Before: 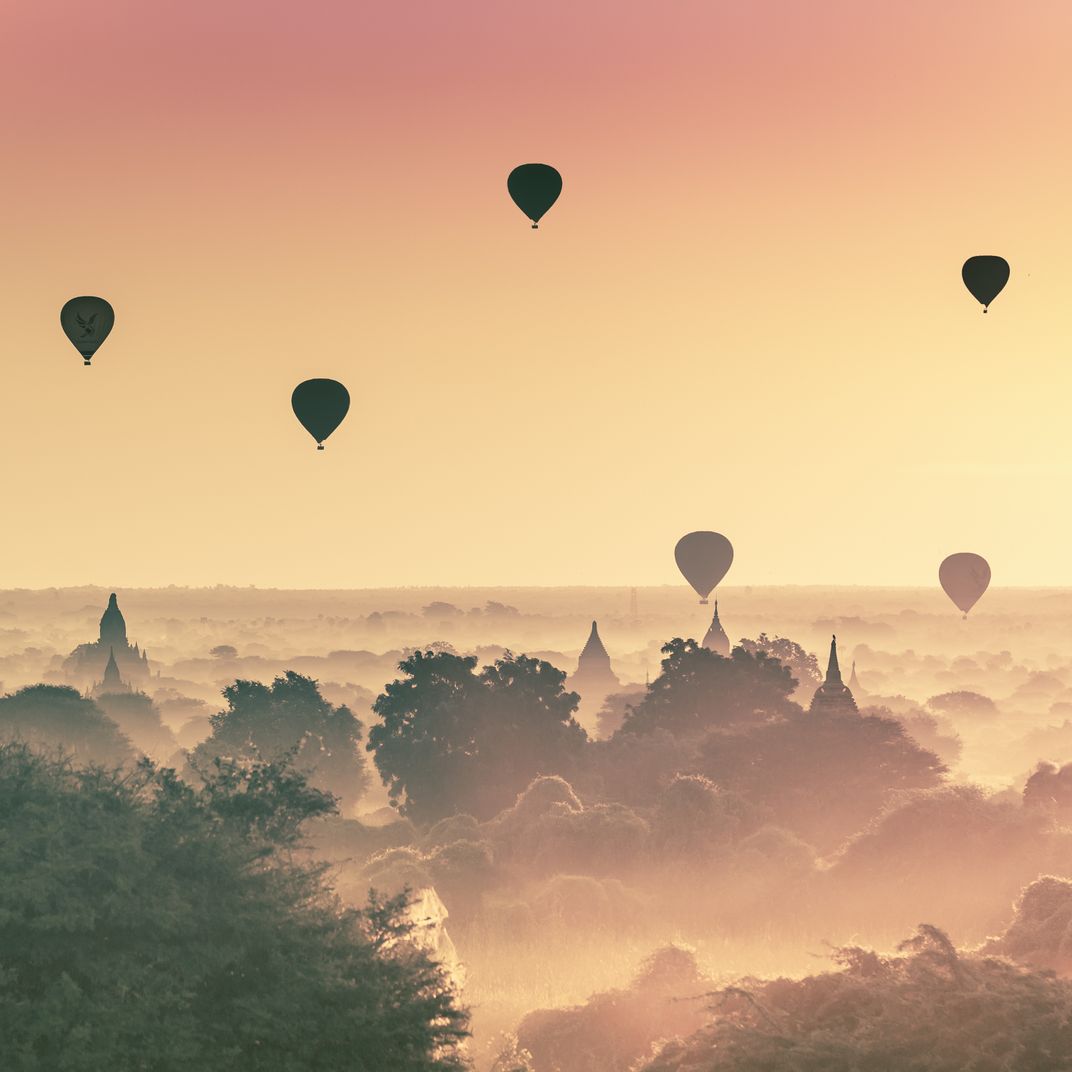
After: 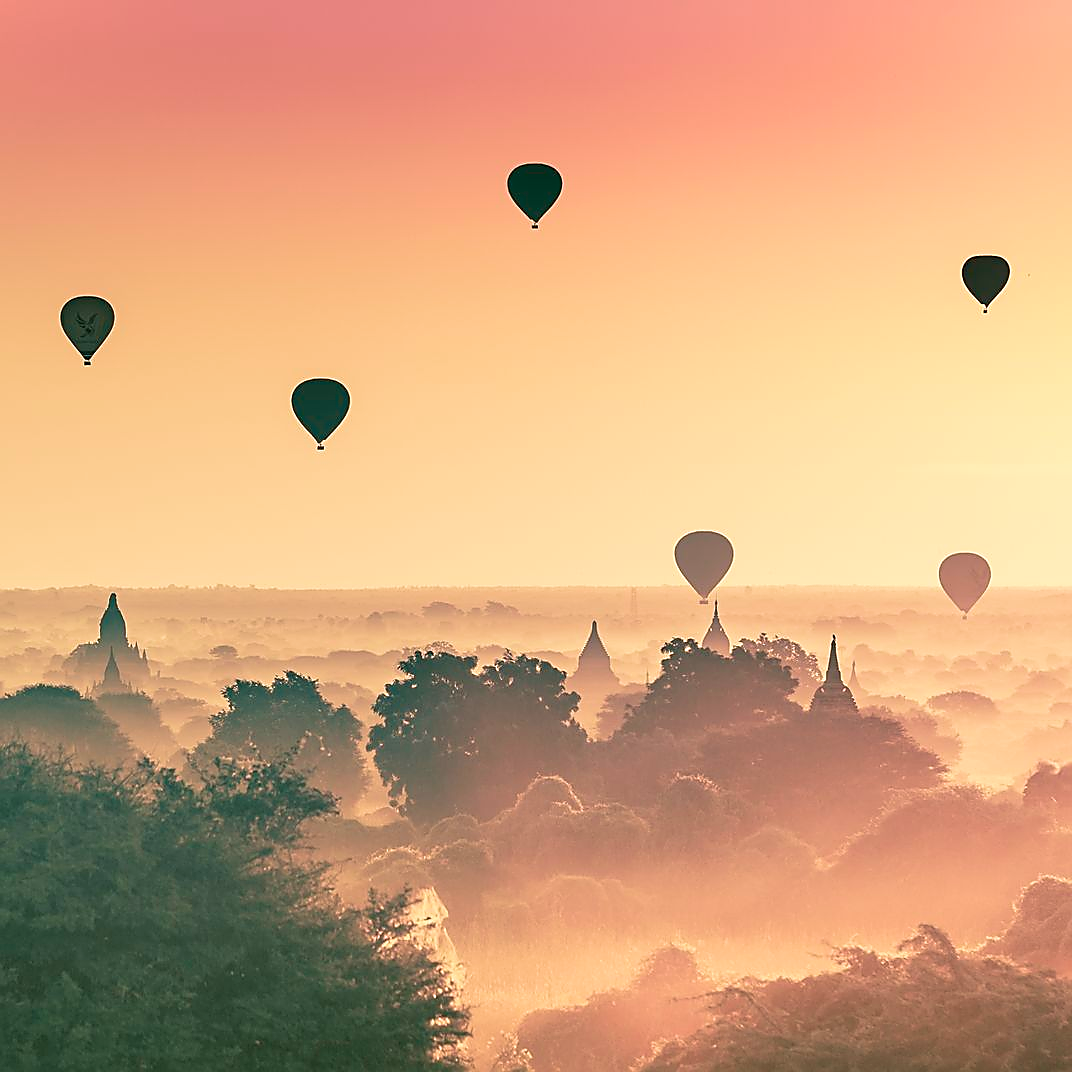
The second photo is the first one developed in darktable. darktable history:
sharpen: radius 1.4, amount 1.25, threshold 0.7
velvia: on, module defaults
